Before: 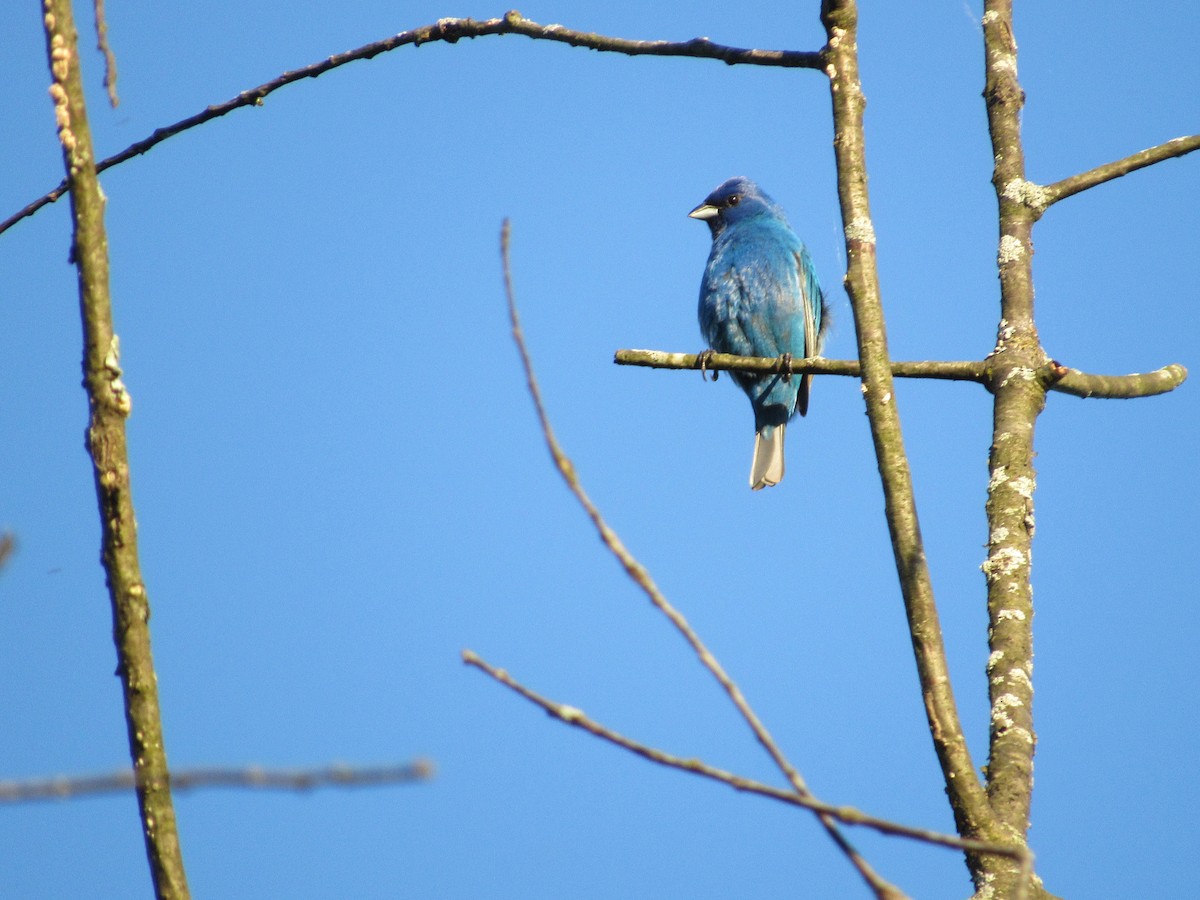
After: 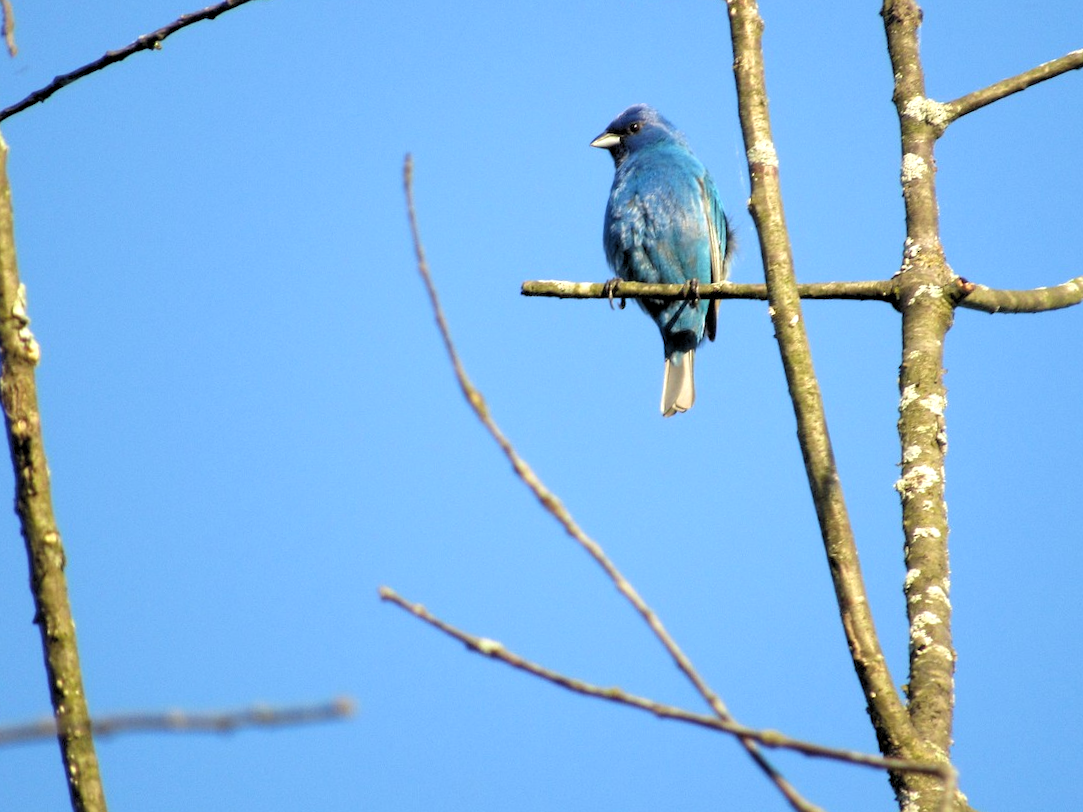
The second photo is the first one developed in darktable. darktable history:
crop and rotate: angle 1.96°, left 5.673%, top 5.673%
rgb levels: levels [[0.01, 0.419, 0.839], [0, 0.5, 1], [0, 0.5, 1]]
tone equalizer: on, module defaults
